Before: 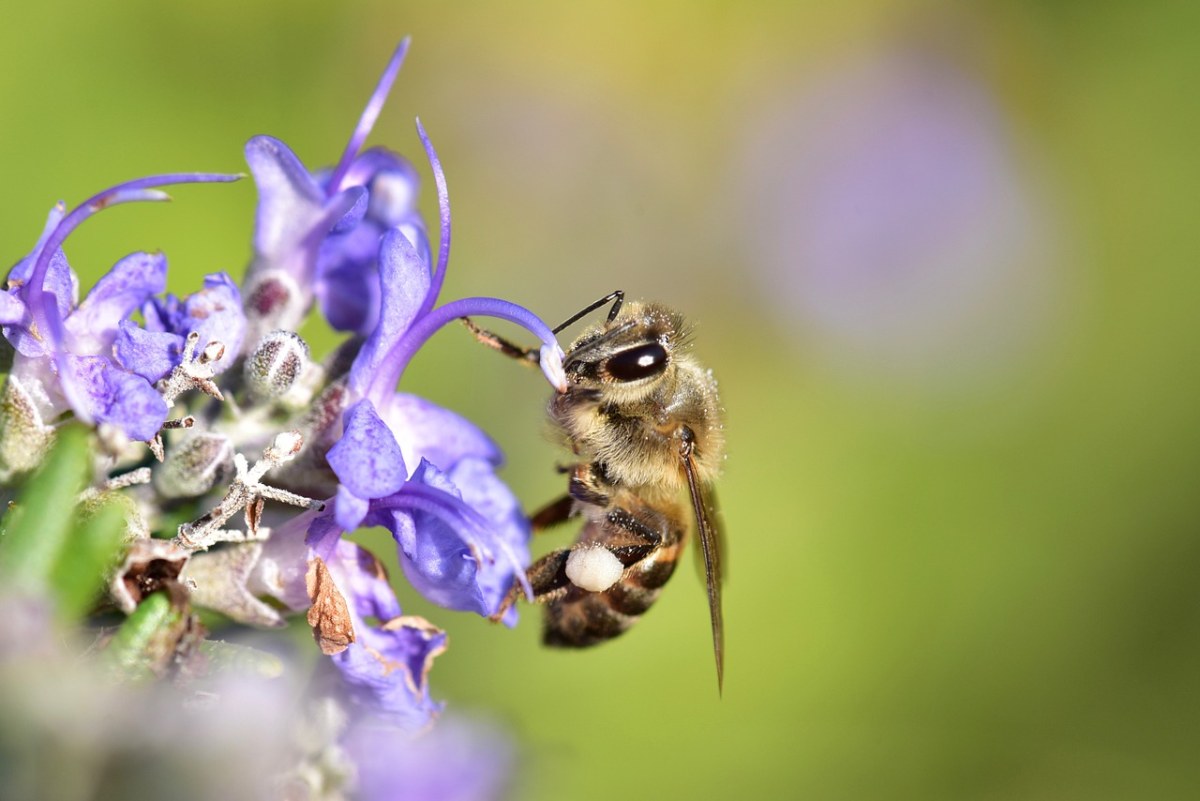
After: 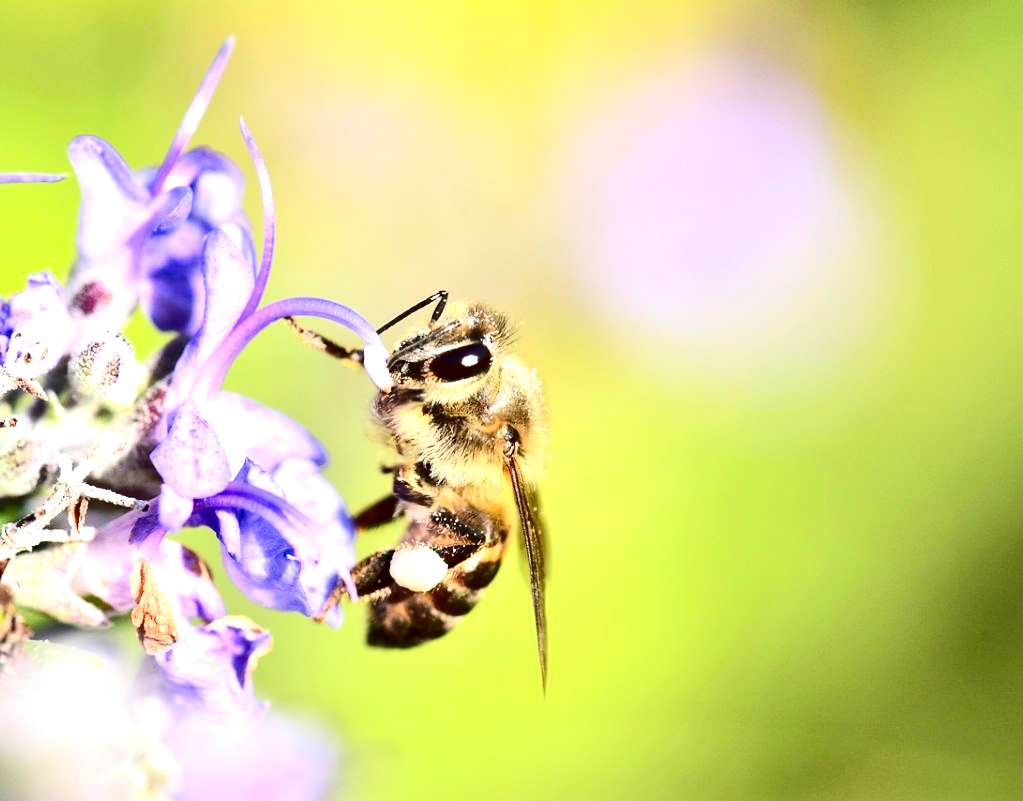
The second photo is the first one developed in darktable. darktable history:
crop and rotate: left 14.683%
exposure: black level correction 0, exposure 0.934 EV, compensate exposure bias true, compensate highlight preservation false
contrast brightness saturation: contrast 0.318, brightness -0.068, saturation 0.171
